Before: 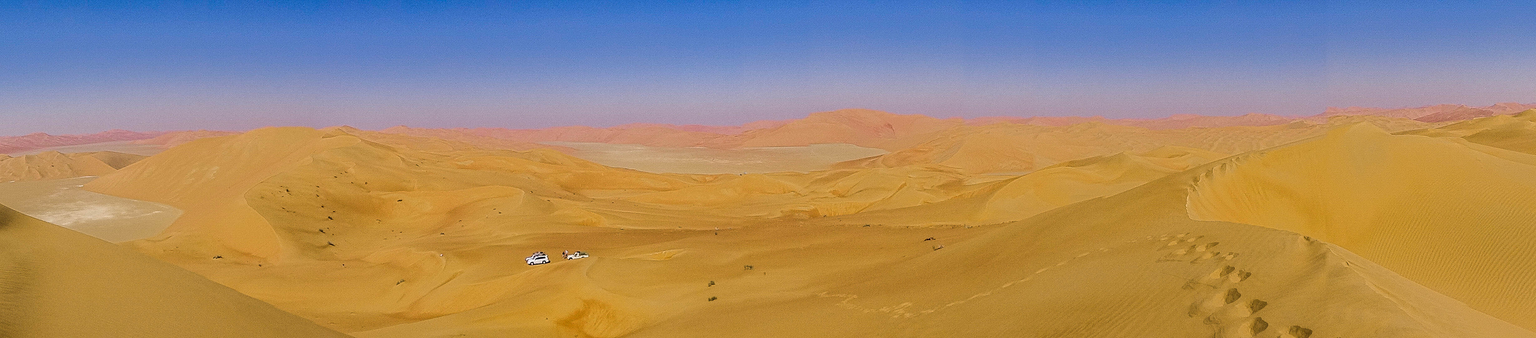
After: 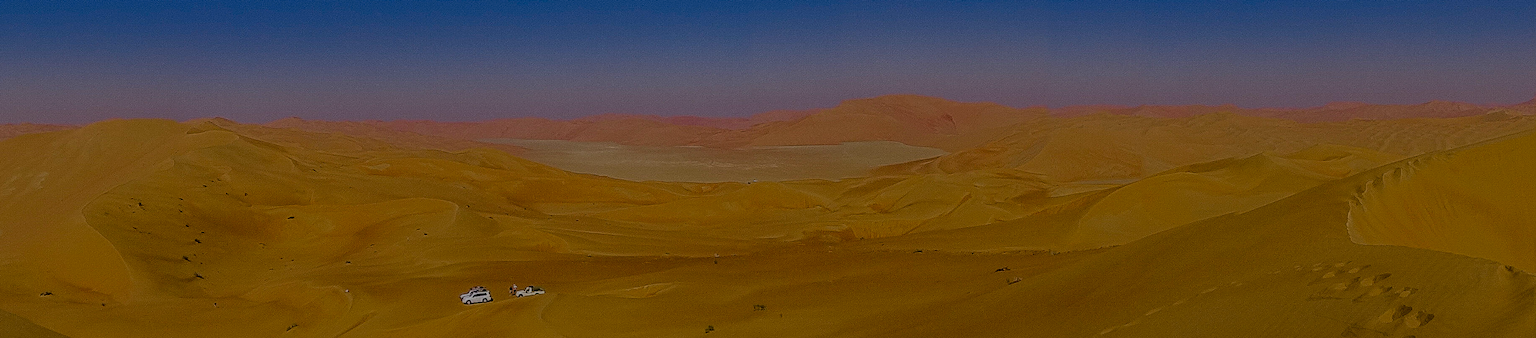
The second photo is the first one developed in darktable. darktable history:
crop and rotate: left 11.95%, top 11.482%, right 13.564%, bottom 13.869%
contrast brightness saturation: contrast 0.183, saturation 0.297
tone equalizer: -8 EV -2 EV, -7 EV -1.96 EV, -6 EV -1.96 EV, -5 EV -2 EV, -4 EV -1.99 EV, -3 EV -1.97 EV, -2 EV -1.98 EV, -1 EV -1.61 EV, +0 EV -2 EV
